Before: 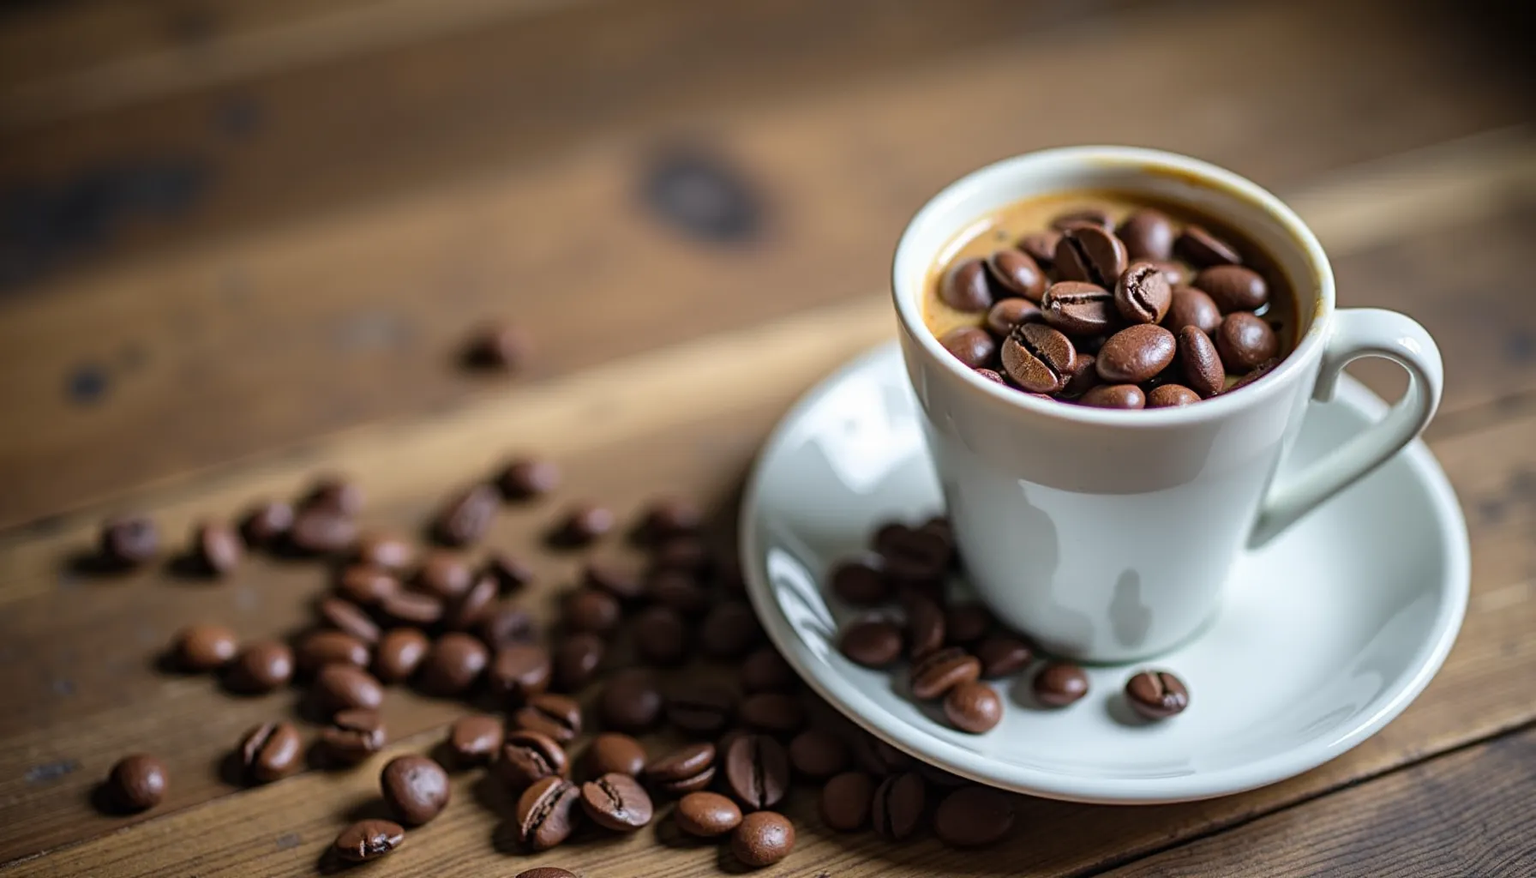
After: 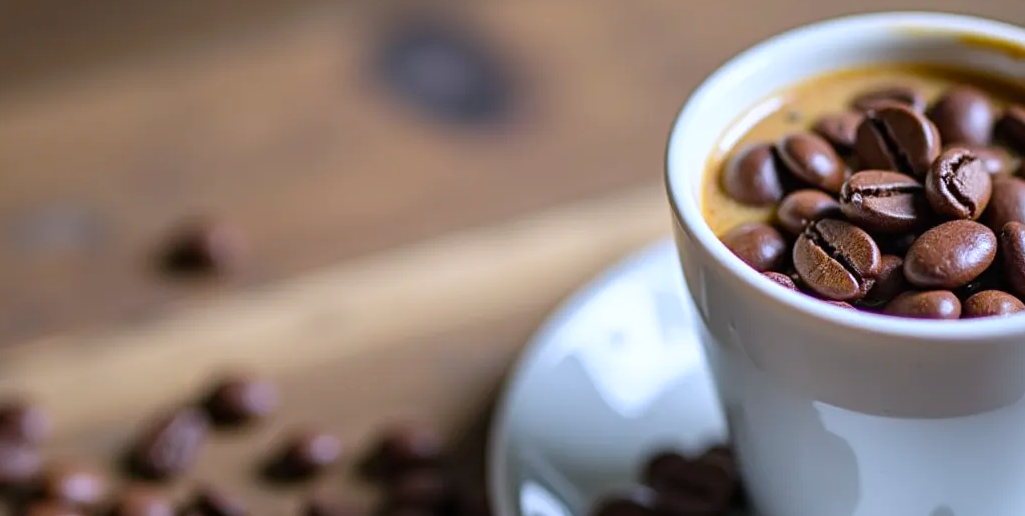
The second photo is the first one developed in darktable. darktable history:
crop: left 20.932%, top 15.471%, right 21.848%, bottom 34.081%
white balance: red 0.967, blue 1.119, emerald 0.756
color balance: output saturation 110%
